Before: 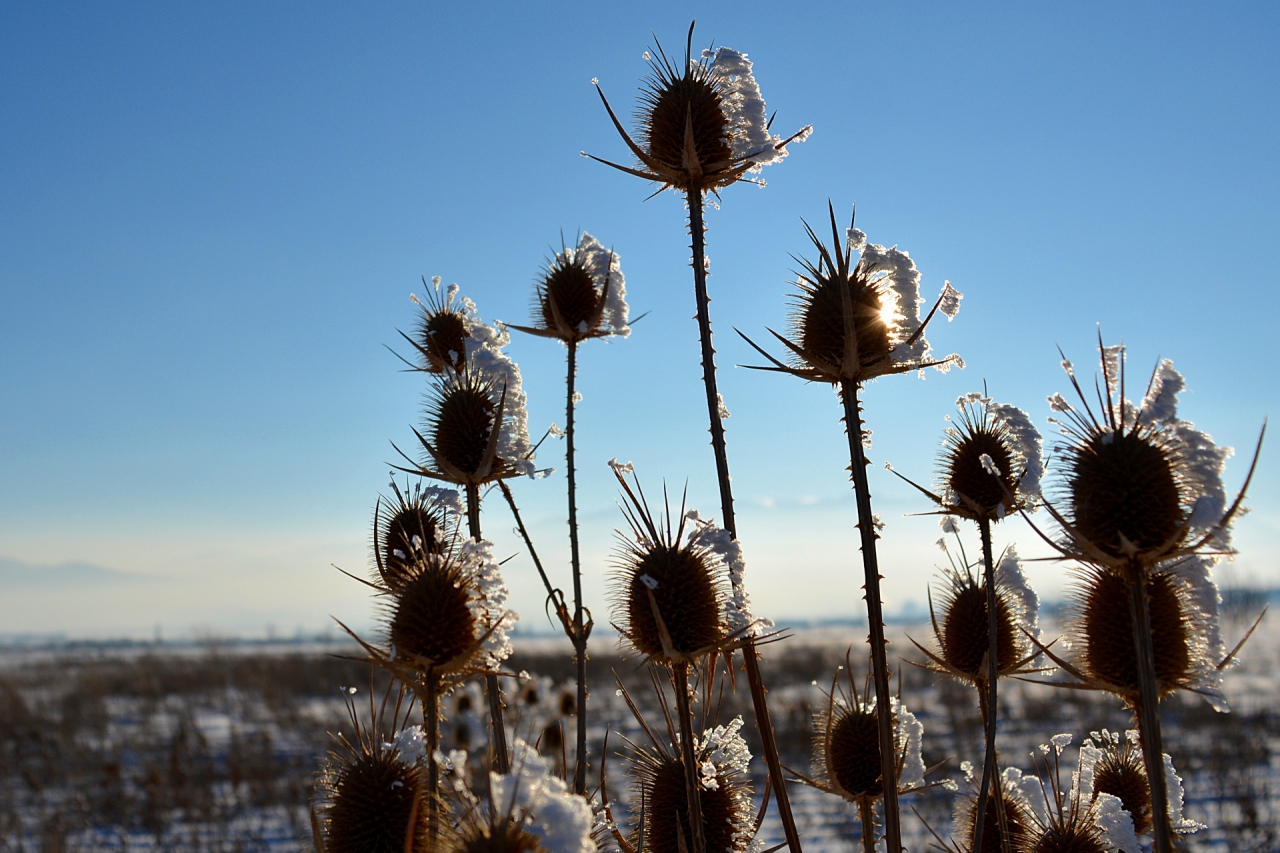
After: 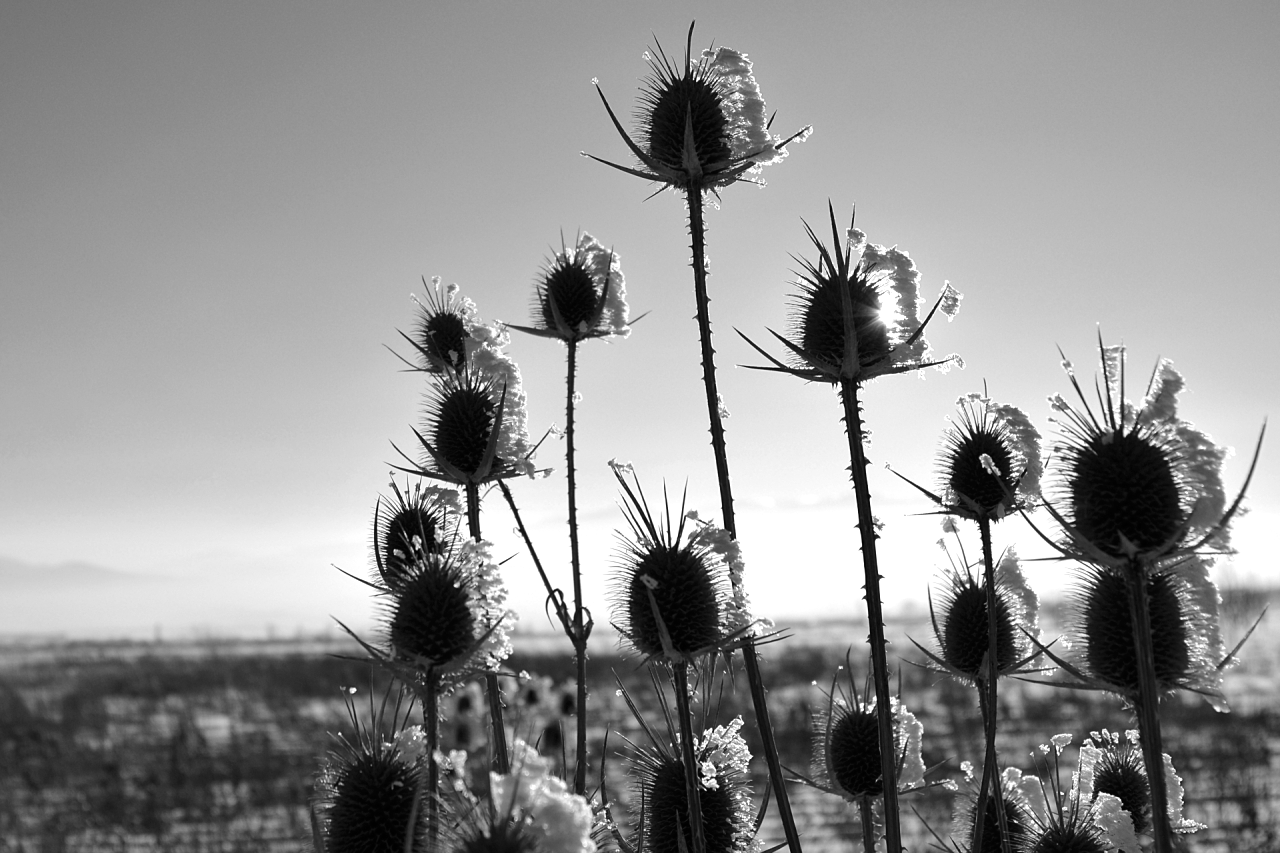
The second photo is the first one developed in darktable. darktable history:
exposure: black level correction 0, exposure 0.7 EV, compensate exposure bias true, compensate highlight preservation false
monochrome: a -74.22, b 78.2
